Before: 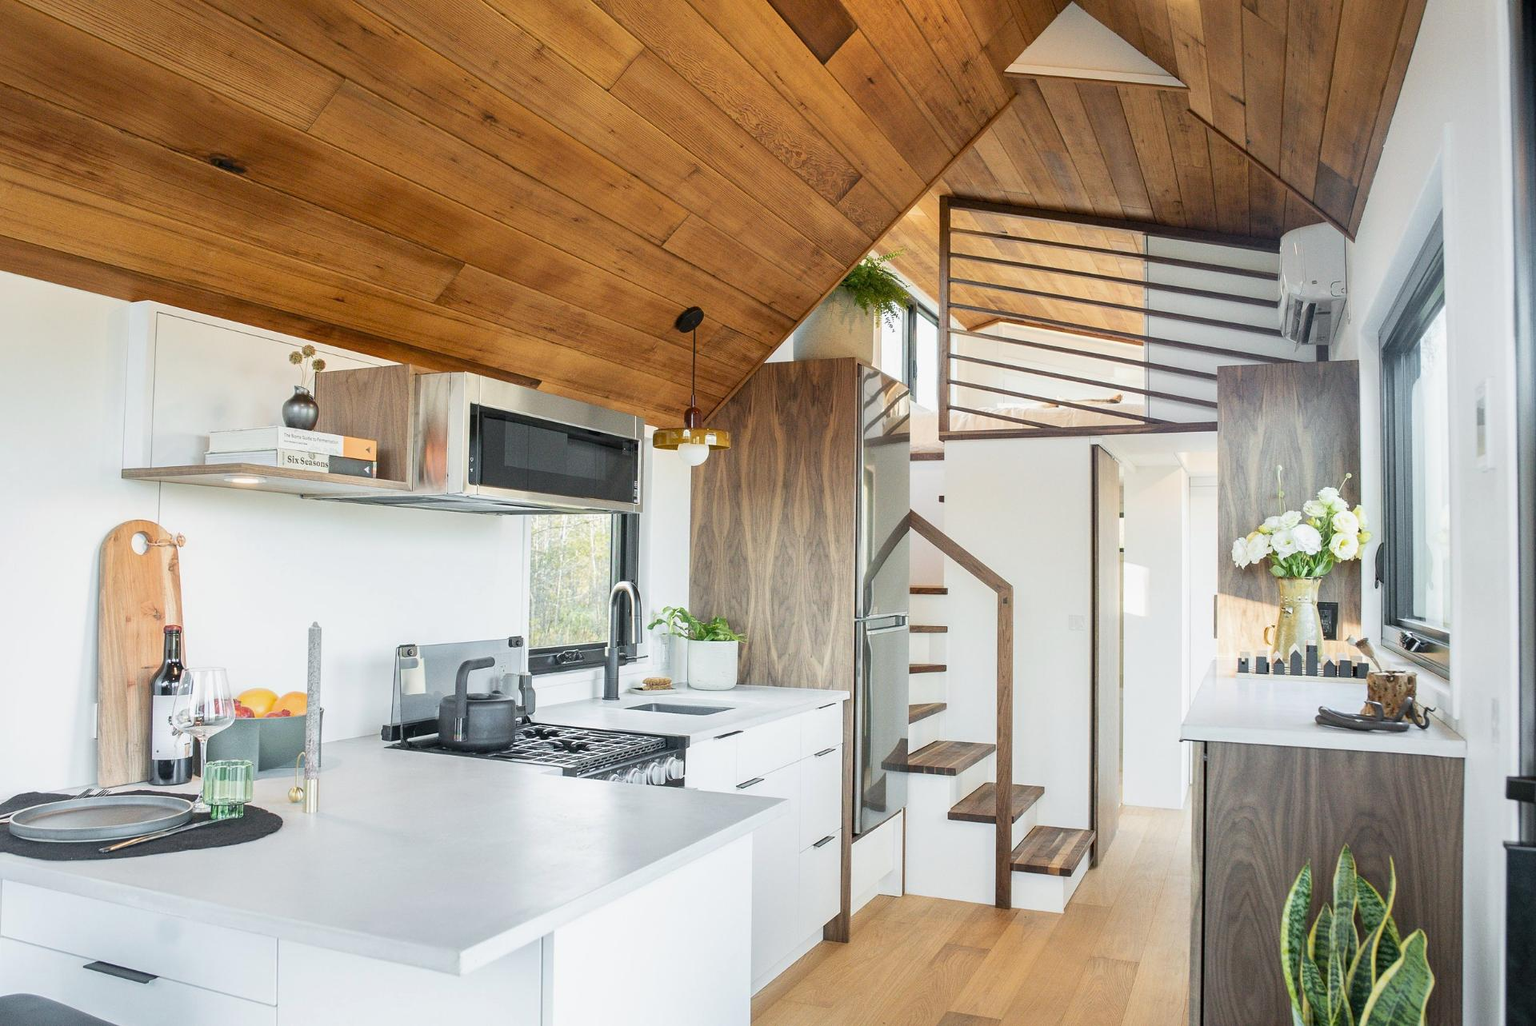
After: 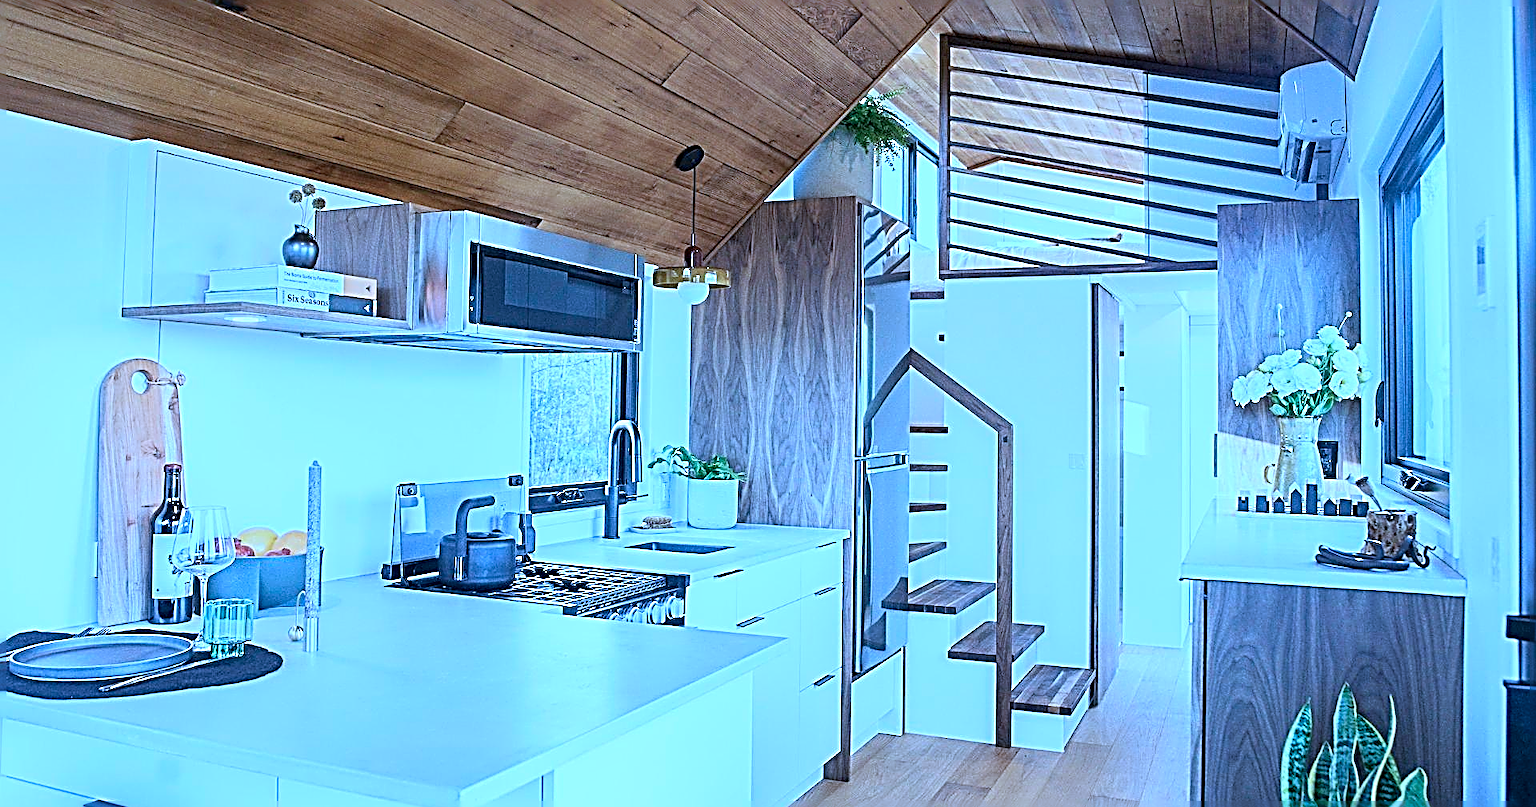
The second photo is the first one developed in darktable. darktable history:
color calibration: illuminant as shot in camera, x 0.462, y 0.421, temperature 2674.61 K, gamut compression 0.994
shadows and highlights: shadows -29.08, highlights 29.71, highlights color adjustment 40.32%
sharpen: radius 3.181, amount 1.719
crop and rotate: top 15.763%, bottom 5.53%
